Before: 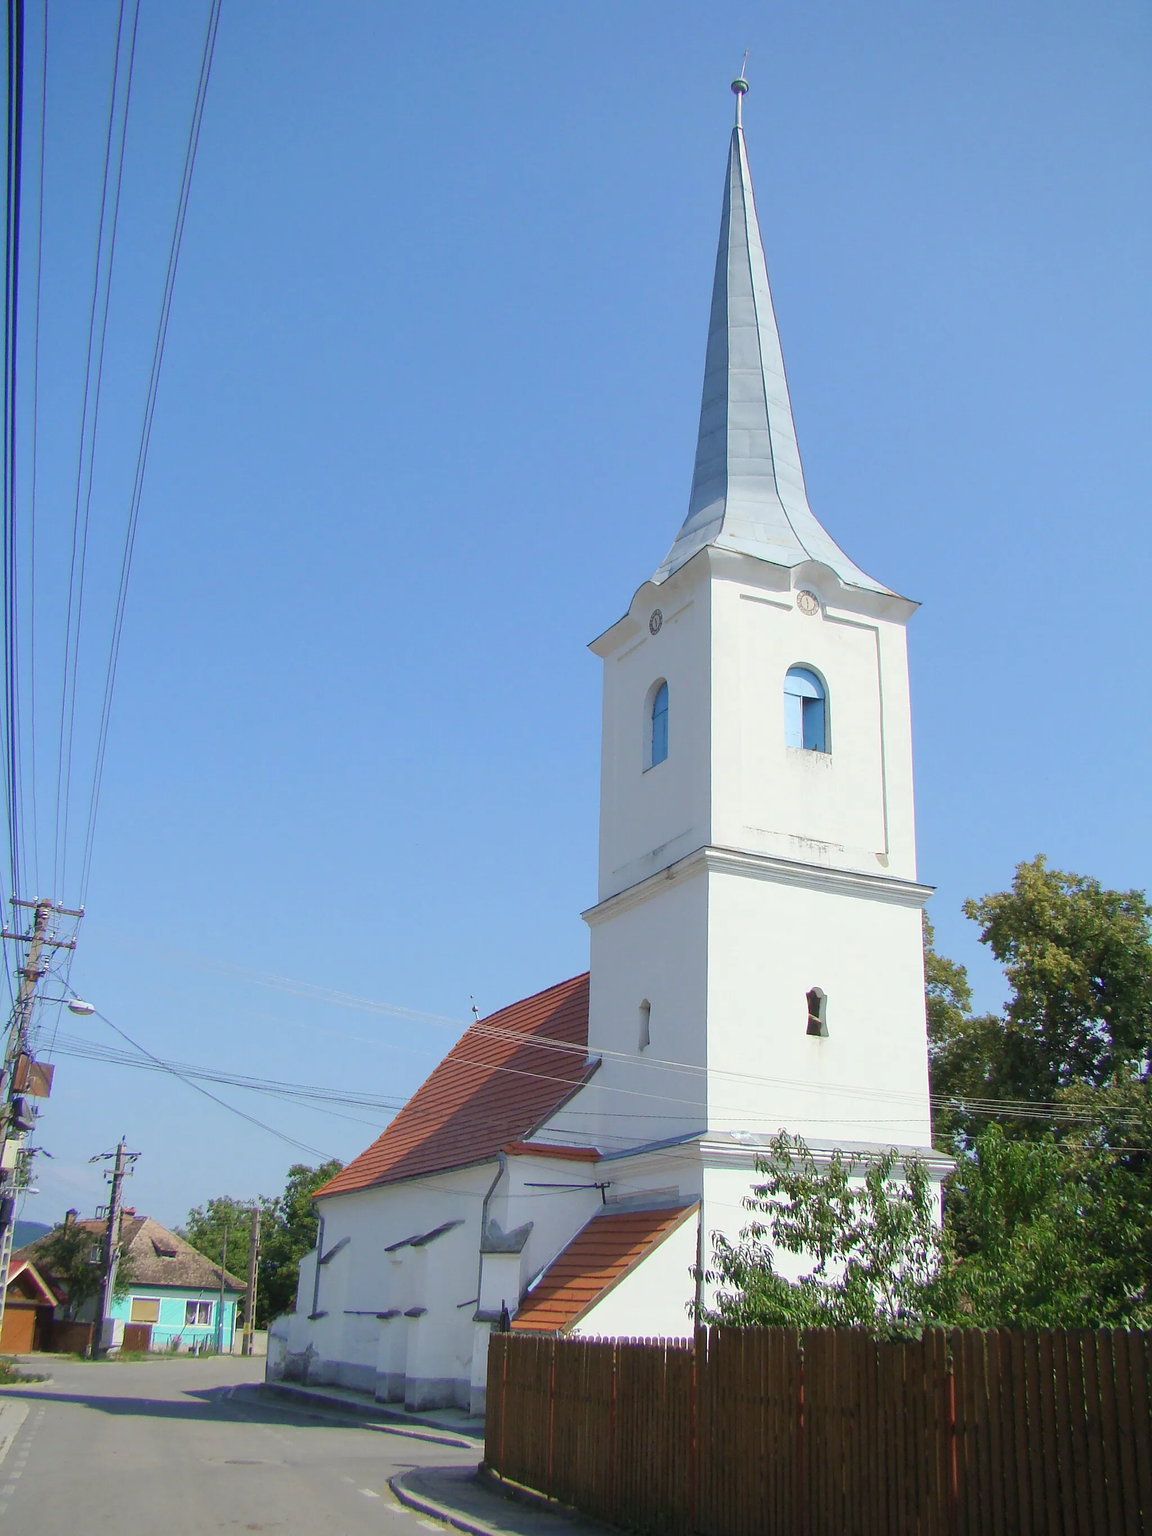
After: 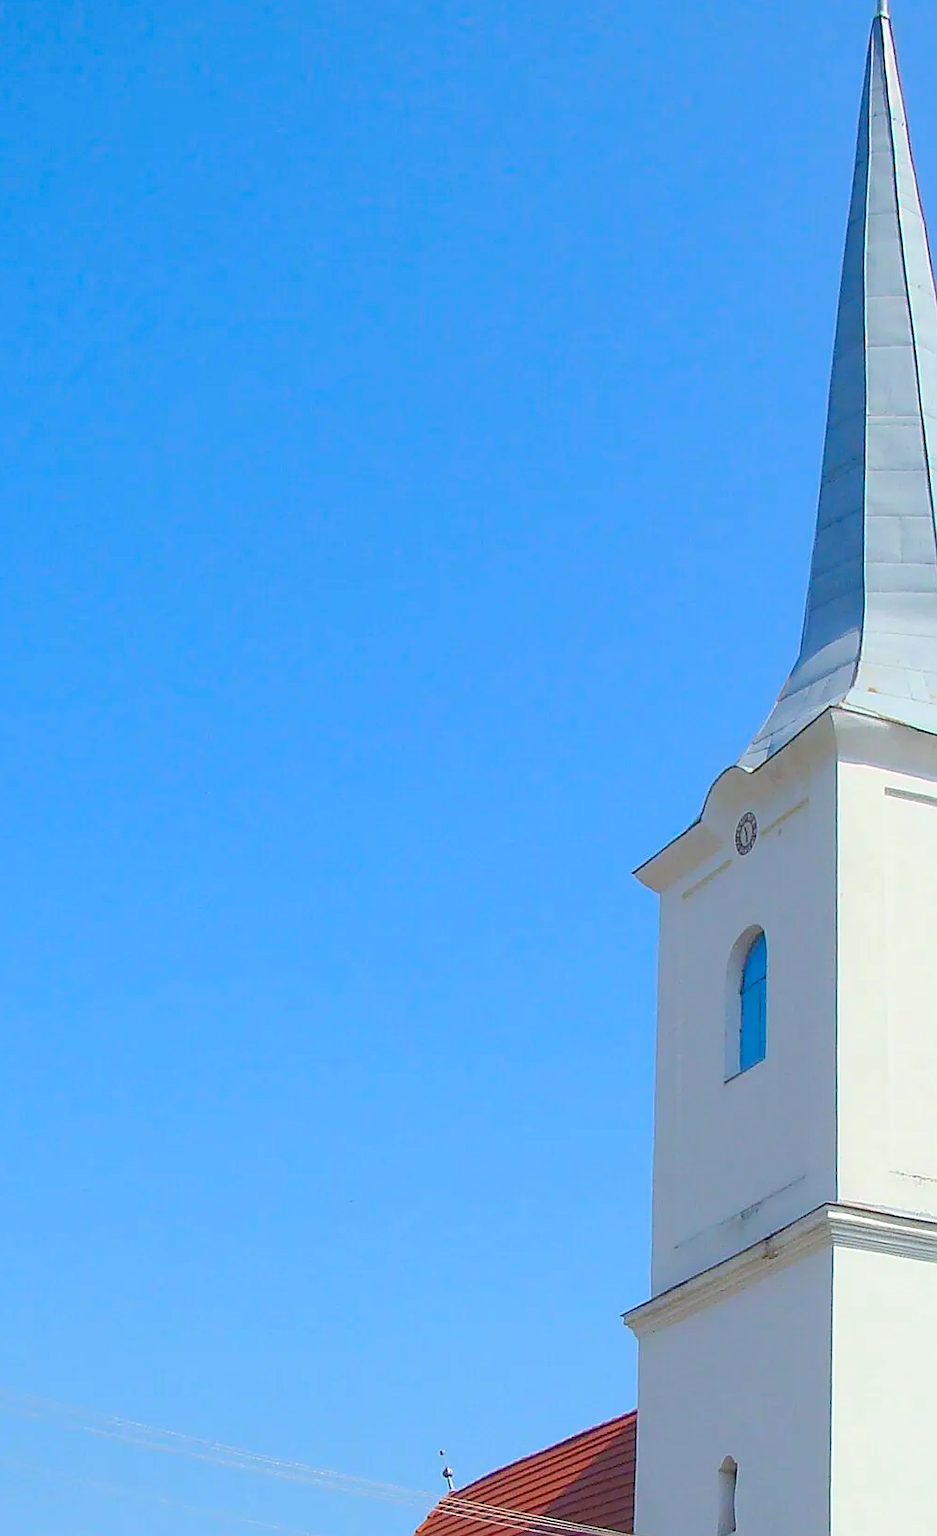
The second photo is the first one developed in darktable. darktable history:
contrast brightness saturation: saturation 0.515
crop: left 17.744%, top 7.679%, right 32.965%, bottom 31.773%
sharpen: on, module defaults
